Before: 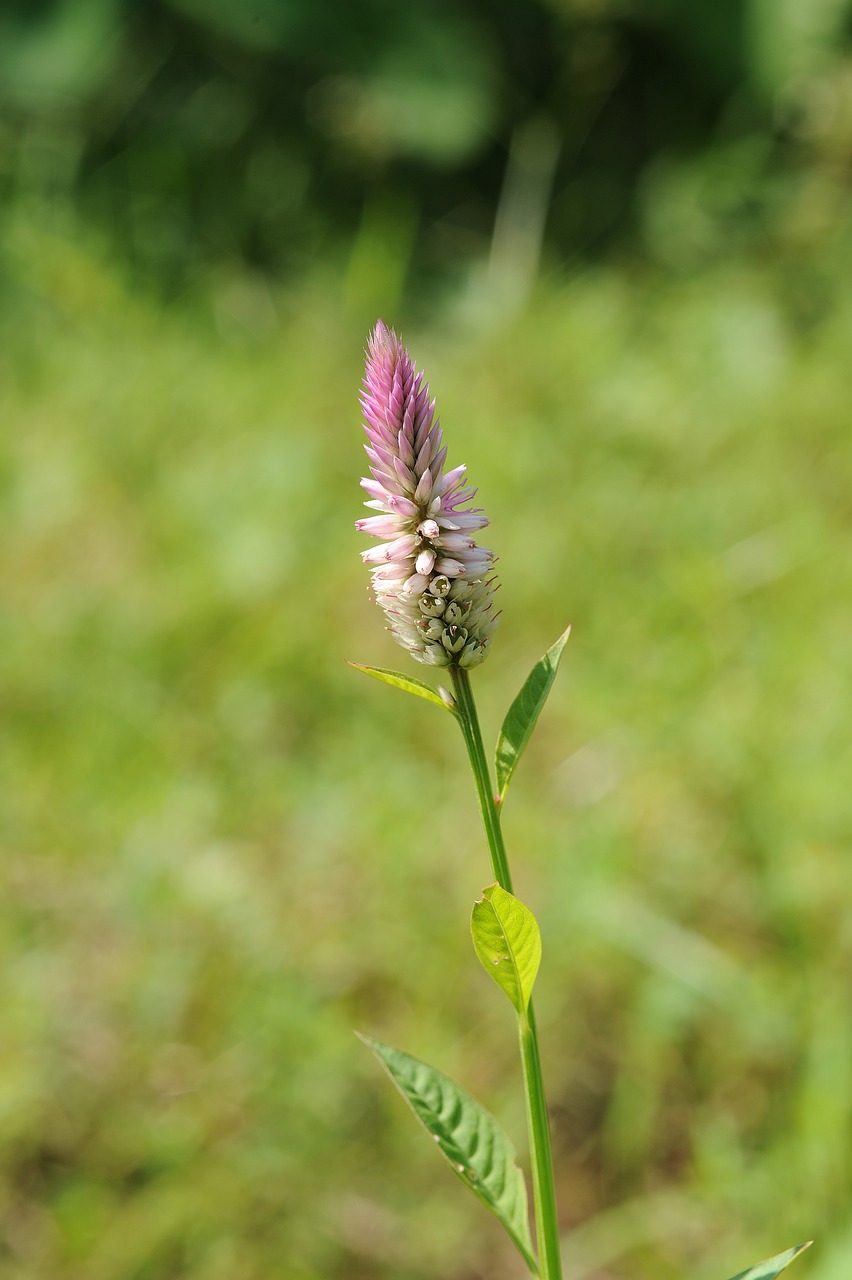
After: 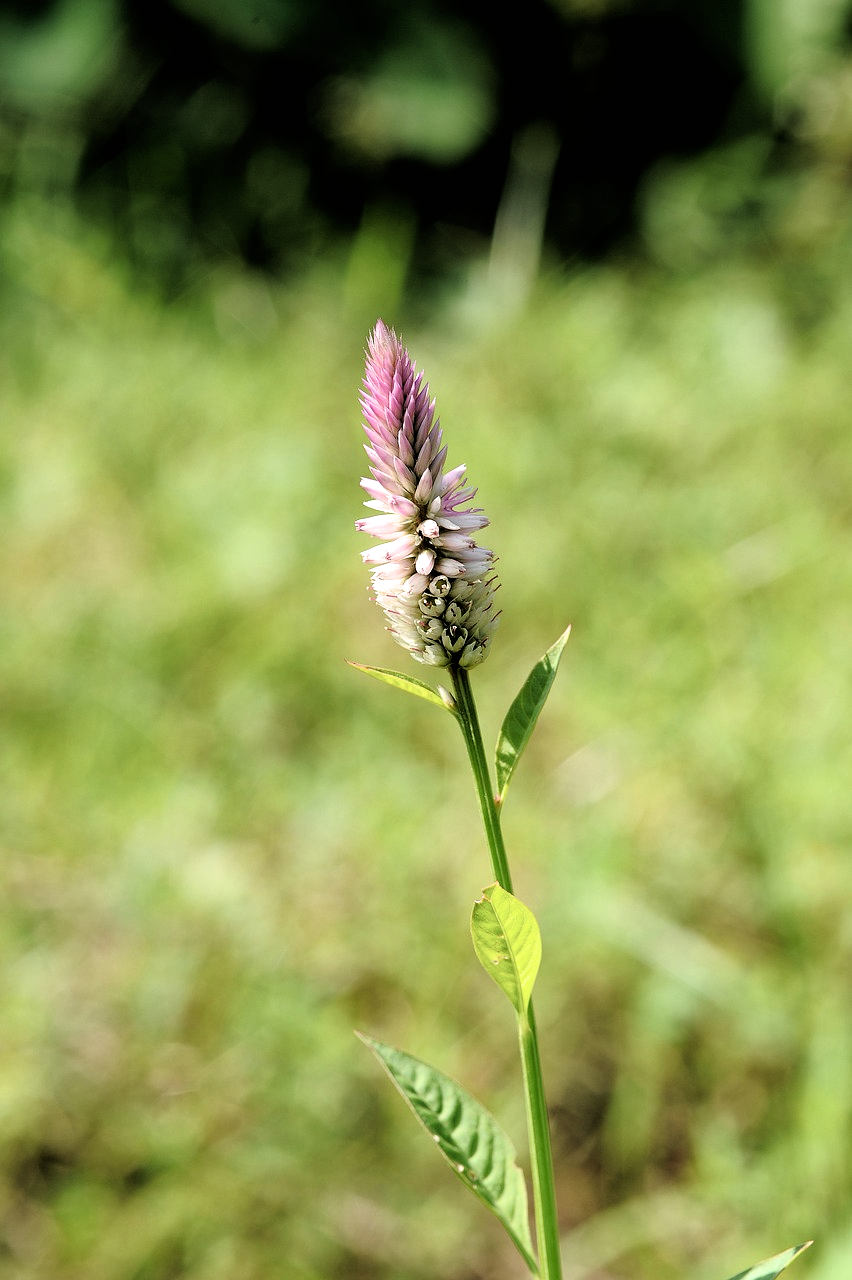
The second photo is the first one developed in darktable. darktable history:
filmic rgb: black relative exposure -3.61 EV, white relative exposure 2.17 EV, hardness 3.62
